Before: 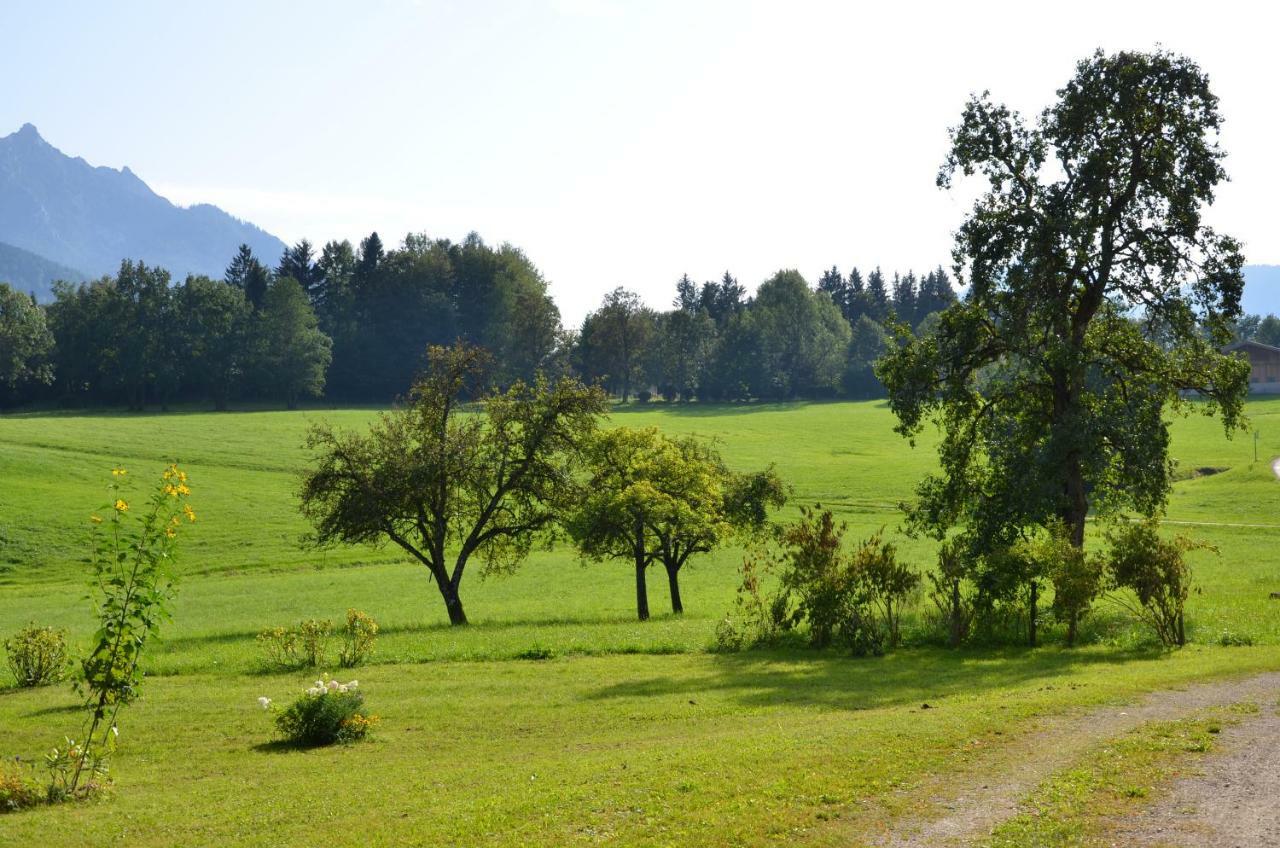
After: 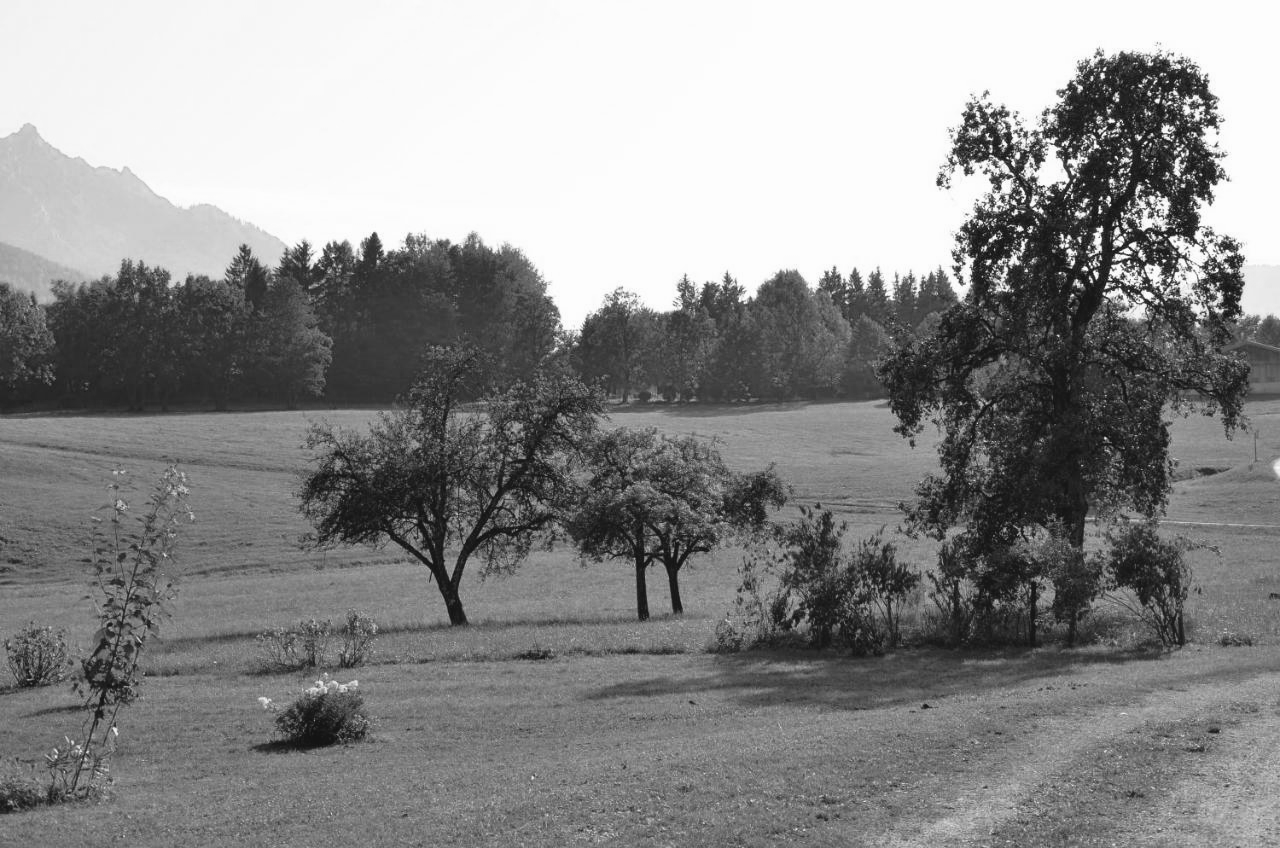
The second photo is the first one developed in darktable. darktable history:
tone curve: curves: ch0 [(0, 0) (0.003, 0.049) (0.011, 0.051) (0.025, 0.055) (0.044, 0.065) (0.069, 0.081) (0.1, 0.11) (0.136, 0.15) (0.177, 0.195) (0.224, 0.242) (0.277, 0.308) (0.335, 0.375) (0.399, 0.436) (0.468, 0.5) (0.543, 0.574) (0.623, 0.665) (0.709, 0.761) (0.801, 0.851) (0.898, 0.933) (1, 1)], preserve colors none
color look up table: target L [96.54, 81.69, 82.76, 80.97, 72.21, 72.58, 55.28, 47.64, 33.18, 25.76, 200.55, 85.98, 83.84, 75.52, 63.22, 65.99, 63.98, 58.64, 64.48, 55.02, 44.82, 36.57, 42.78, 23.97, 21.7, 23.52, 90.24, 77.71, 74.42, 75.88, 84.91, 72.21, 72.21, 81.33, 49.64, 80.24, 39.07, 37.82, 26.8, 34.45, 4.316, 89.88, 88.12, 88.82, 67.74, 71.47, 51.49, 35.3, 39.07], target a [-0.003, 0.001, 0 ×4, 0.001, 0 ×4, -0.001, 0, 0, 0.001, 0.001, 0, 0, 0.001, 0.001, -0.001, 0 ×5, -0.001, 0 ×15, -0.003, -0.003, 0, 0, 0.001, 0, 0], target b [0.024, 0.001 ×5, -0.005, 0.001, 0.001, 0.001, 0, 0.002, 0.001, 0.001, -0.005, -0.005, 0.001, 0.001, -0.005, -0.005, 0.014, 0.001, 0.001, 0, 0, -0.002, 0.001 ×12, -0.003, 0.001, 0, 0.001, 0.024, 0.024, 0.001, 0.001, -0.005, 0.001, 0.001], num patches 49
